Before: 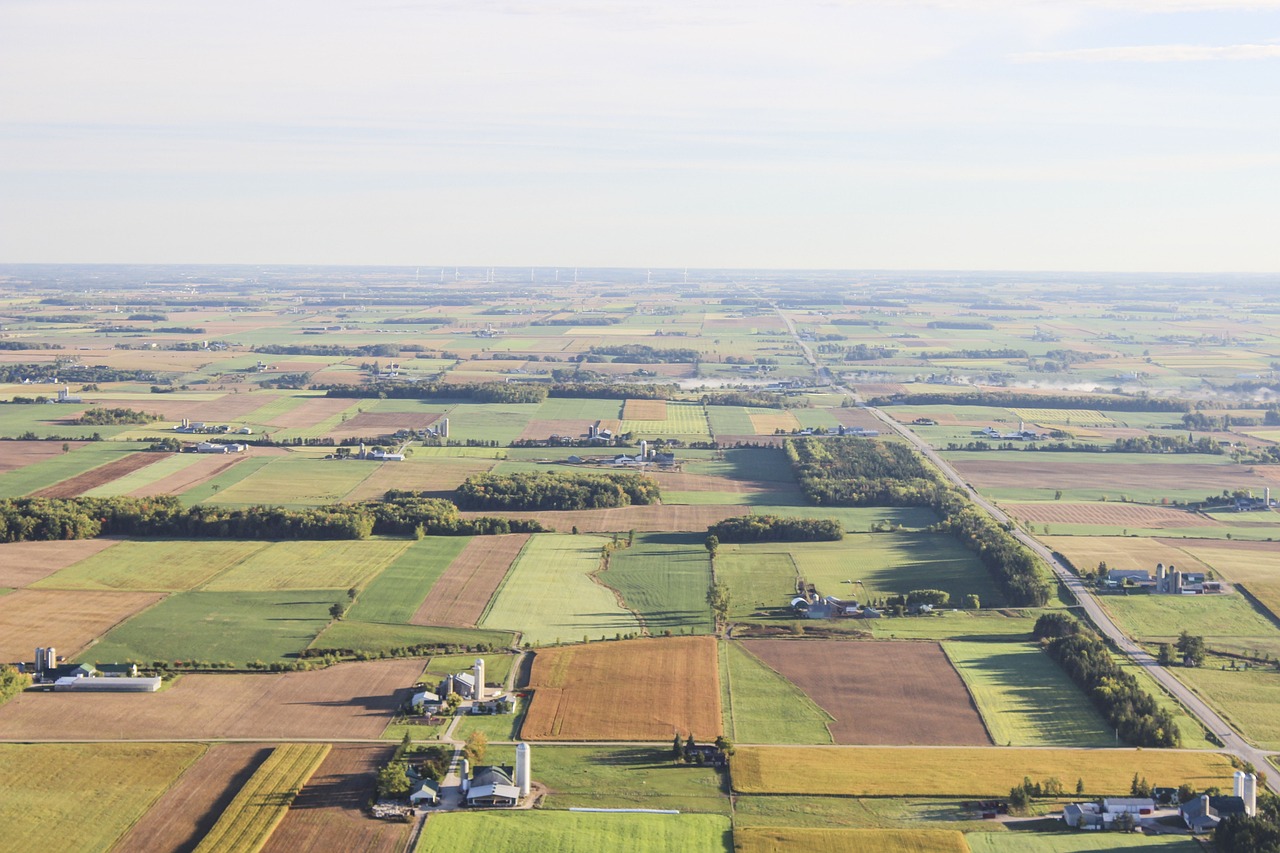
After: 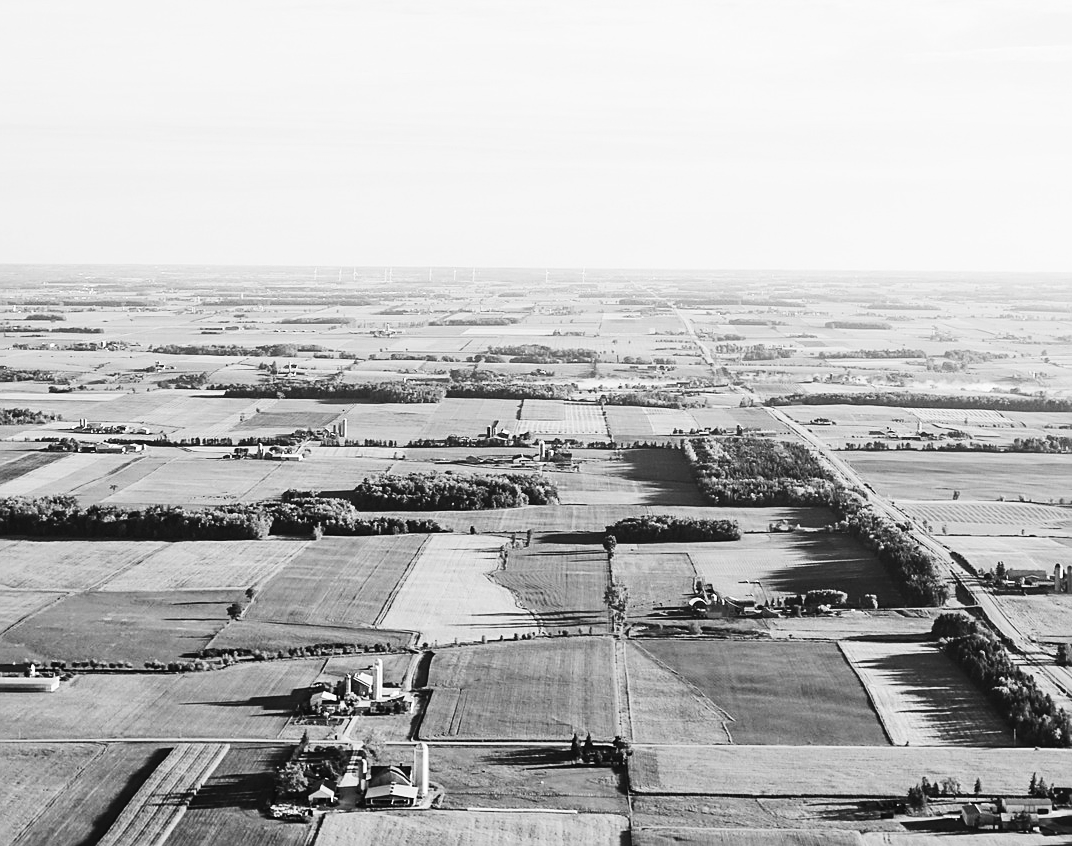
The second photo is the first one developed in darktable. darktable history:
sharpen: on, module defaults
contrast brightness saturation: contrast 0.32, brightness -0.08, saturation 0.17
crop: left 8.026%, right 7.374%
monochrome: on, module defaults
